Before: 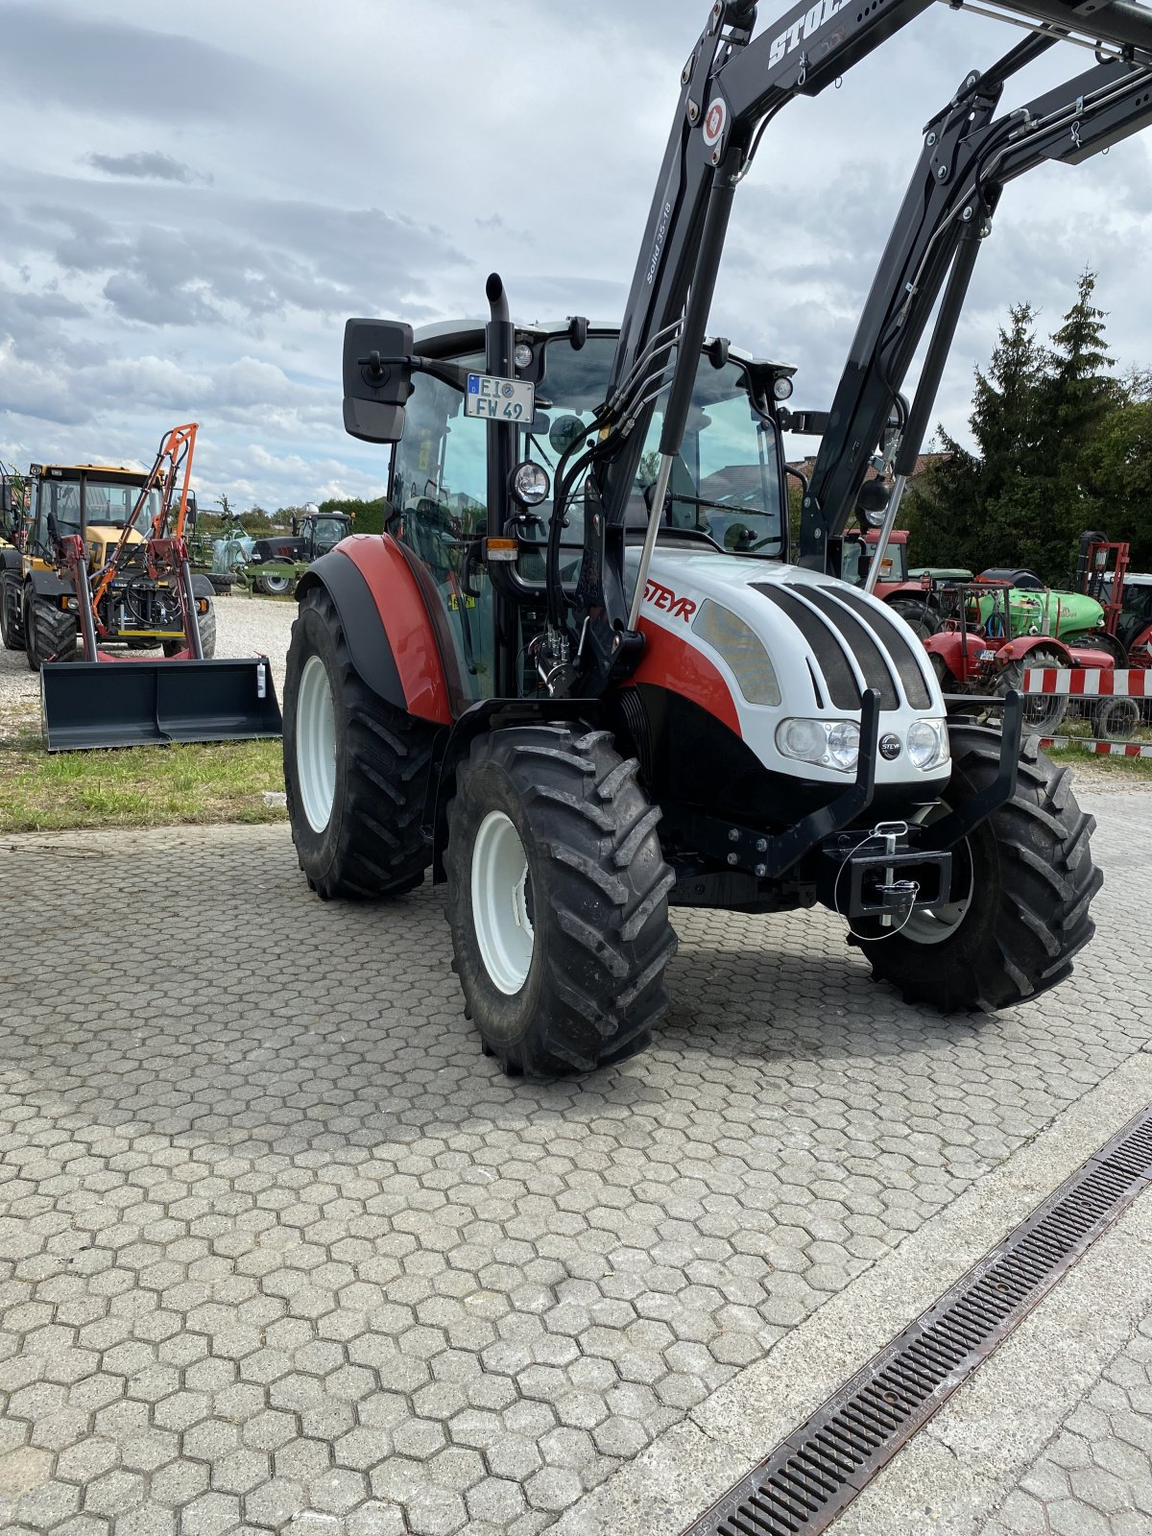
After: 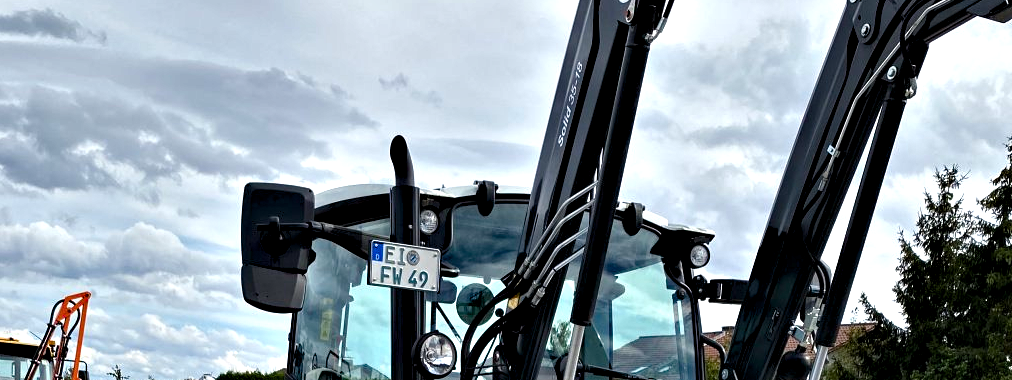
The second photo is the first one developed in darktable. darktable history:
color balance rgb: perceptual saturation grading › global saturation 20%, perceptual saturation grading › highlights -25.89%, perceptual saturation grading › shadows 25.278%, contrast 4.952%
crop and rotate: left 9.703%, top 9.359%, right 5.901%, bottom 66.867%
contrast equalizer: y [[0.6 ×6], [0.55 ×6], [0 ×6], [0 ×6], [0 ×6]]
haze removal: adaptive false
